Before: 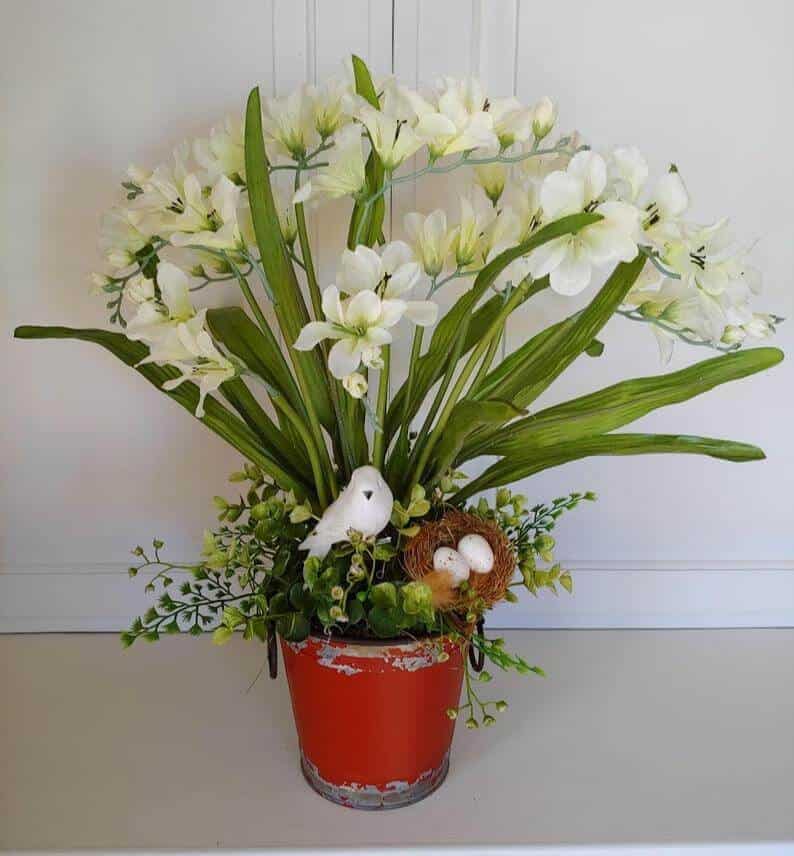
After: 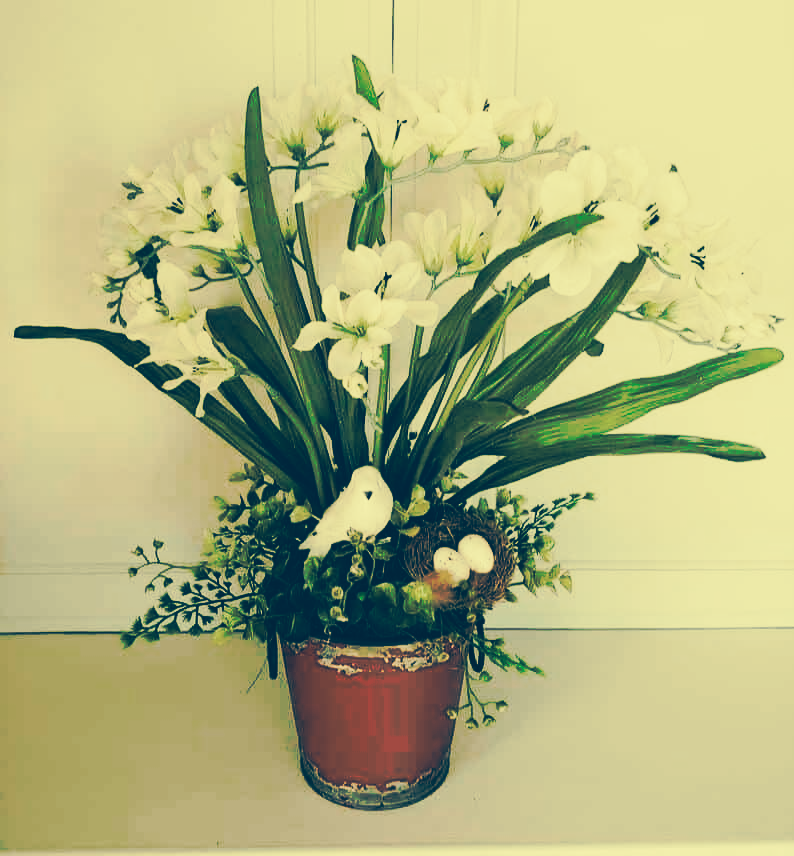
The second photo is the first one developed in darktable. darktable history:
tone curve: curves: ch0 [(0, 0) (0.003, 0.003) (0.011, 0.01) (0.025, 0.024) (0.044, 0.042) (0.069, 0.065) (0.1, 0.094) (0.136, 0.128) (0.177, 0.167) (0.224, 0.212) (0.277, 0.262) (0.335, 0.317) (0.399, 0.377) (0.468, 0.442) (0.543, 0.607) (0.623, 0.676) (0.709, 0.75) (0.801, 0.829) (0.898, 0.912) (1, 1)], preserve colors none
color look up table: target L [94.52, 93.94, 91.88, 91.57, 86.61, 80.07, 74.92, 65.11, 69.71, 43.01, 31, 18.77, 200, 88.6, 85.42, 82.54, 76.44, 81.97, 66.01, 67.62, 60.18, 49.74, 19.69, 15.74, 92.75, 90.59, 84.65, 92.19, 88.93, 81.53, 80.31, 61.29, 61.32, 58.16, 75.73, 80.18, 31.45, 31.14, 21.23, 38.16, 25.63, 16.83, 16.39, 88.58, 86.85, 54.92, 54.76, 24.52, 15.38], target a [-8.529, -8.209, -13.36, -16.54, -22.17, -19.62, -19.58, -53.3, -42.72, -37.84, -18.32, -11.8, 0, 1.435, -3.908, 11.8, 3.535, 17.23, 21.58, 36.11, 0.497, 10.54, -4.237, -7.286, -5.298, -5.355, -3.353, -4.569, 1.595, 5.45, -5.964, 45.46, 44.96, -0.575, 10.73, 1.798, 22.41, -12.51, -10.39, 20.39, -0.591, -6.128, -5.85, -11.72, -20.35, -42.66, -36.96, -14.76, -6.483], target b [37.71, 42.86, 47.25, 42.36, 36.58, 46.36, 32.26, 39.58, 31.83, 15.5, -3.629, -13.55, 0, 40.61, 55.53, 52.82, 39.77, 37.98, 31.94, 46.9, 20.38, 31.7, -12.02, -17.56, 37.93, 34, 35.13, 36.19, 34.51, 31.22, 17.57, 20.28, 11.65, 2.142, 20.14, 17.62, -5.264, -23.65, -15.12, -31.26, -36.12, -19.97, -20.66, 33.56, 27.87, 12.98, -2.5, -14.06, -18.82], num patches 49
